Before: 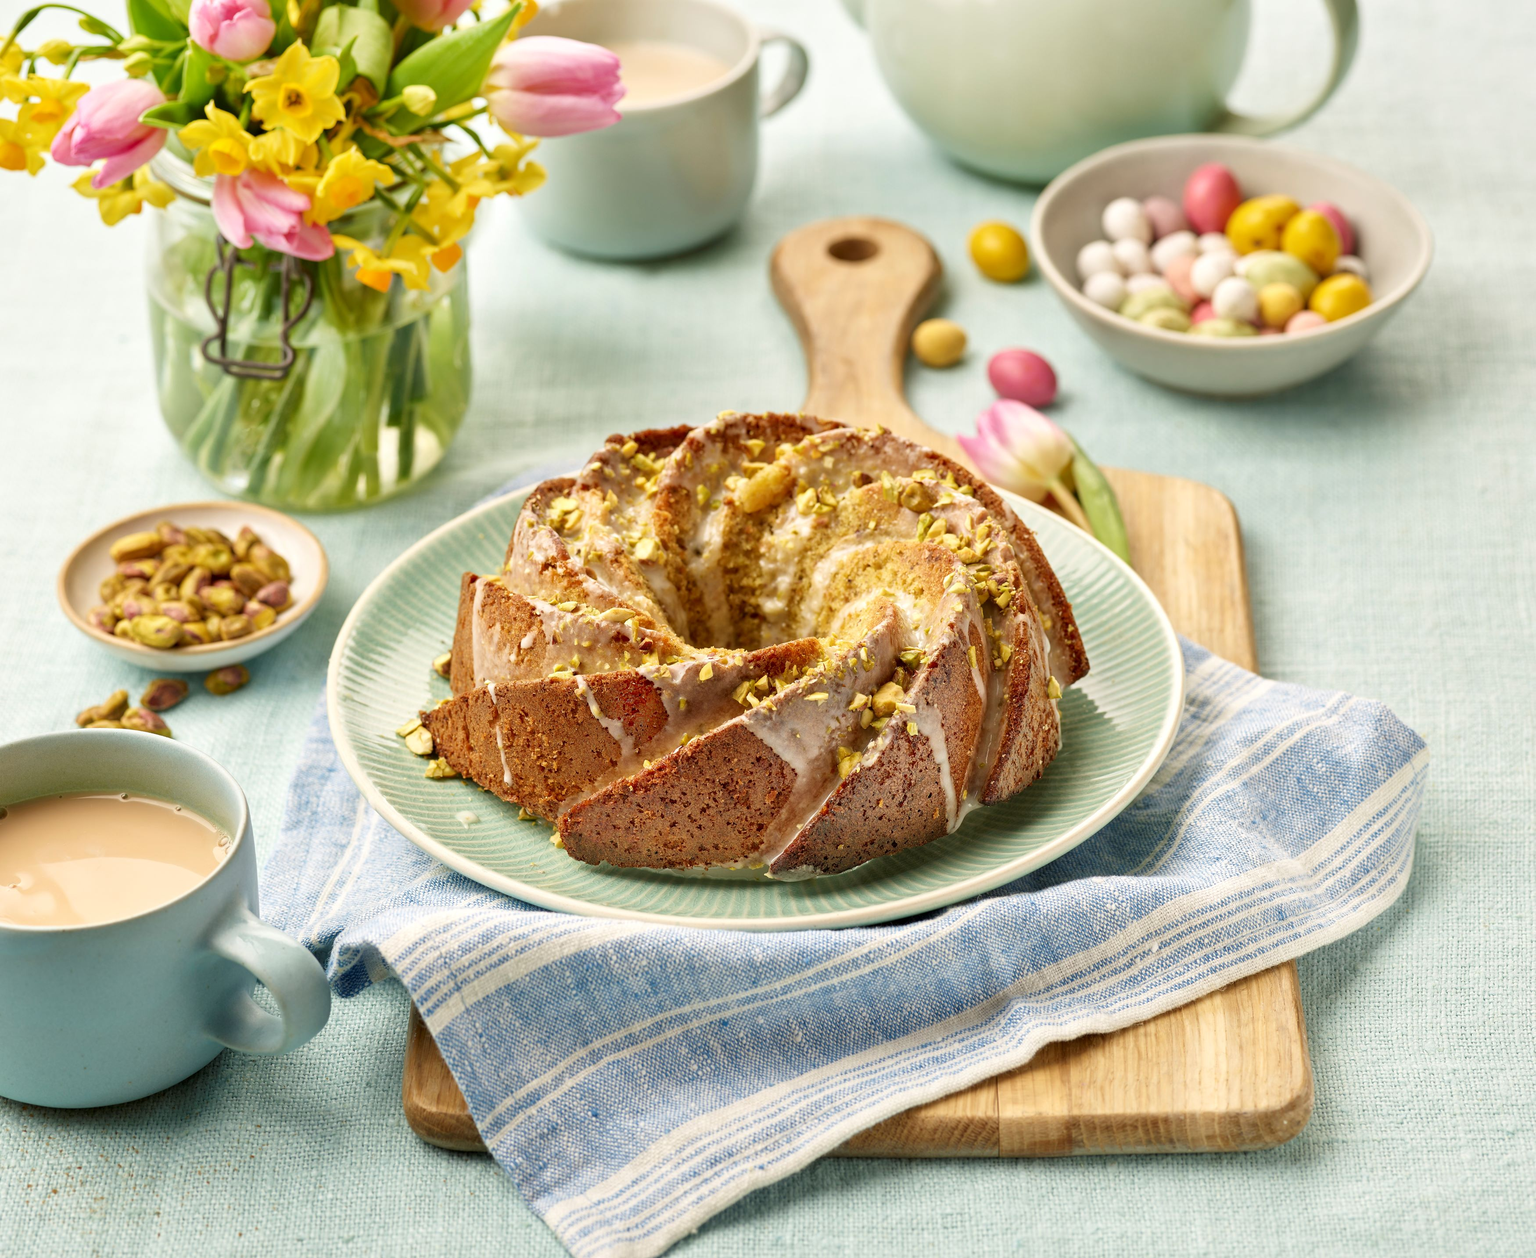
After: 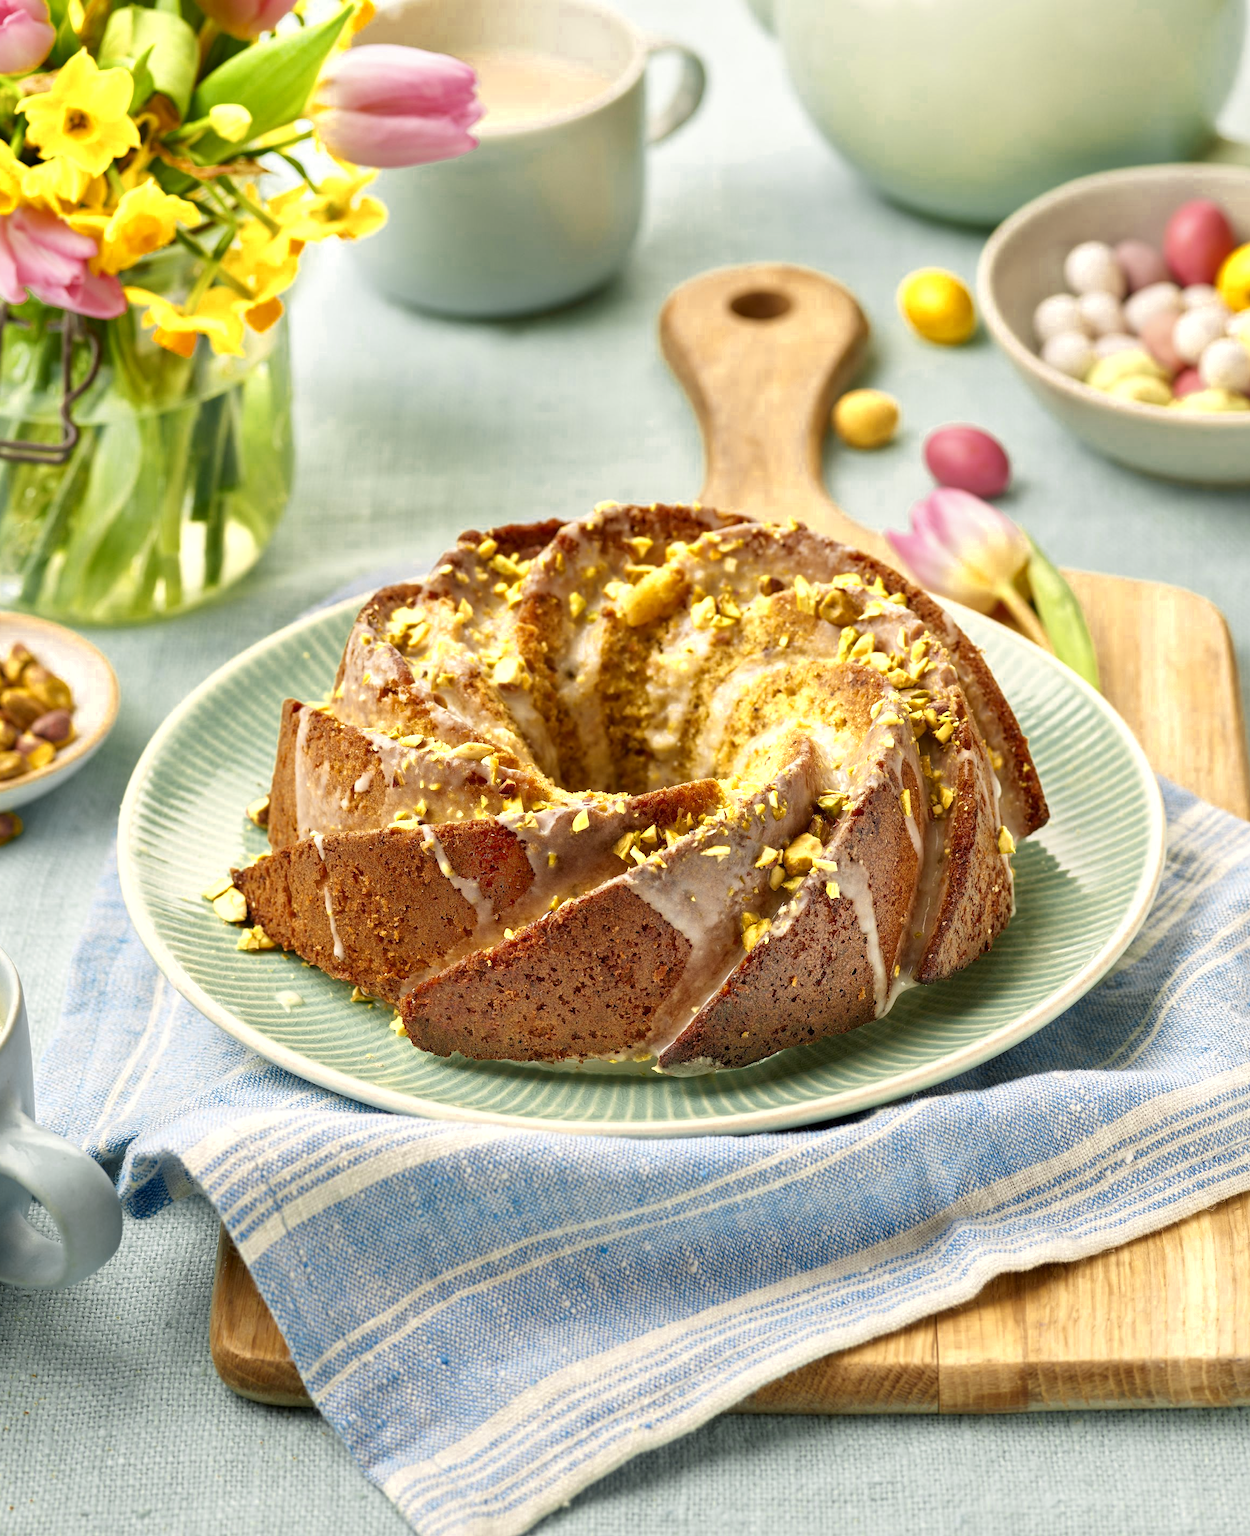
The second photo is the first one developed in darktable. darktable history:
crop and rotate: left 15.055%, right 18.278%
color zones: curves: ch0 [(0, 0.485) (0.178, 0.476) (0.261, 0.623) (0.411, 0.403) (0.708, 0.603) (0.934, 0.412)]; ch1 [(0.003, 0.485) (0.149, 0.496) (0.229, 0.584) (0.326, 0.551) (0.484, 0.262) (0.757, 0.643)]
